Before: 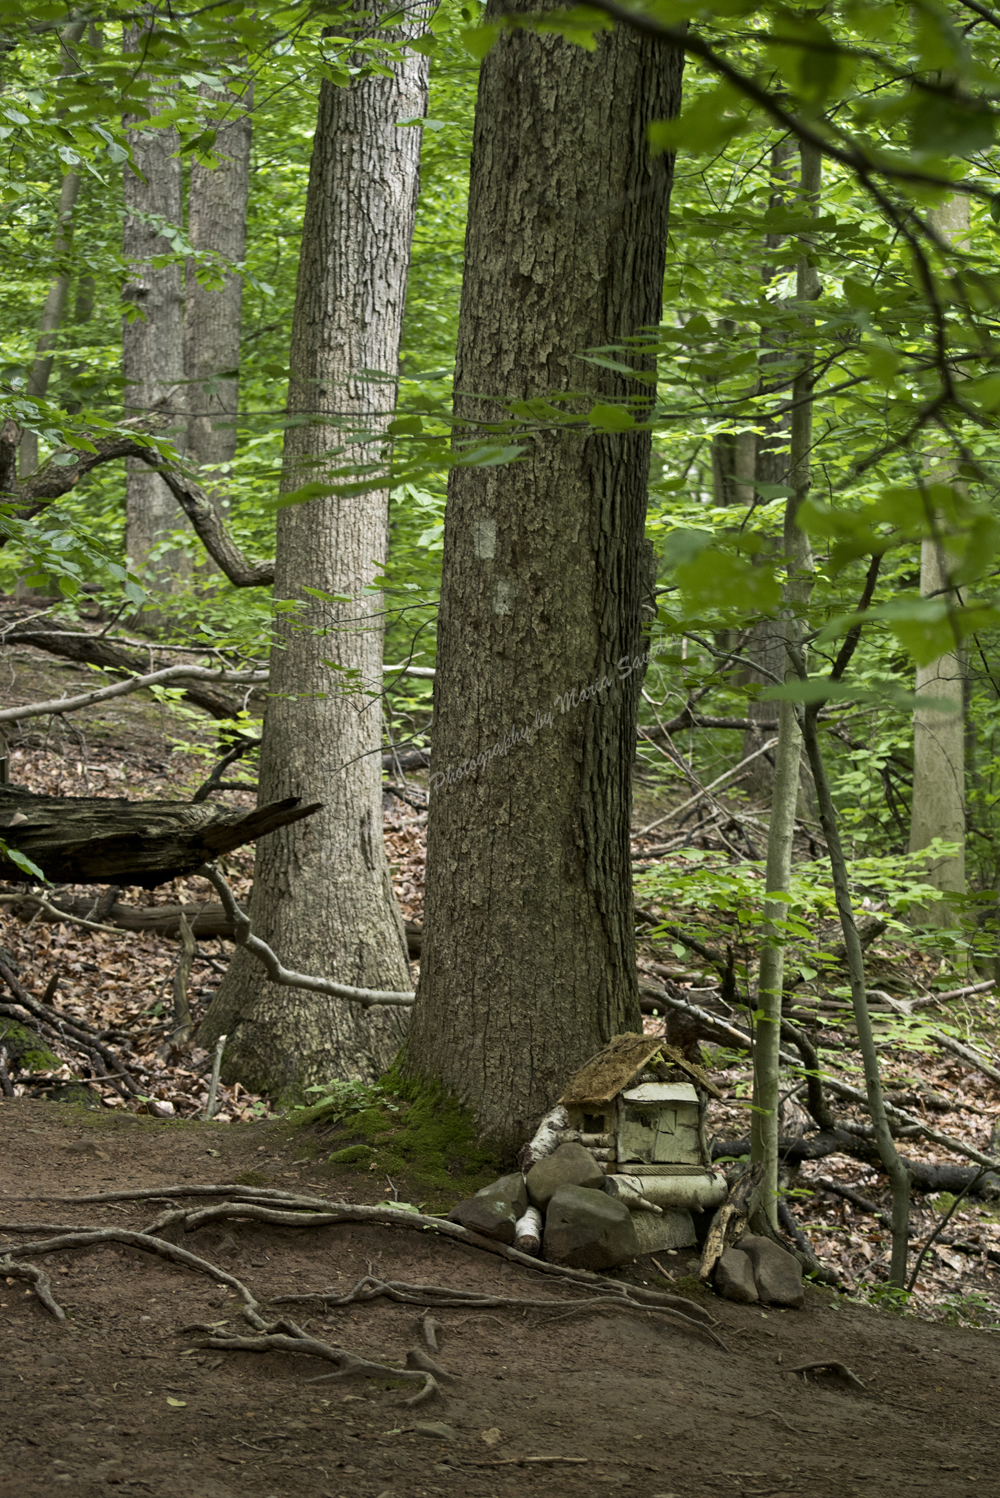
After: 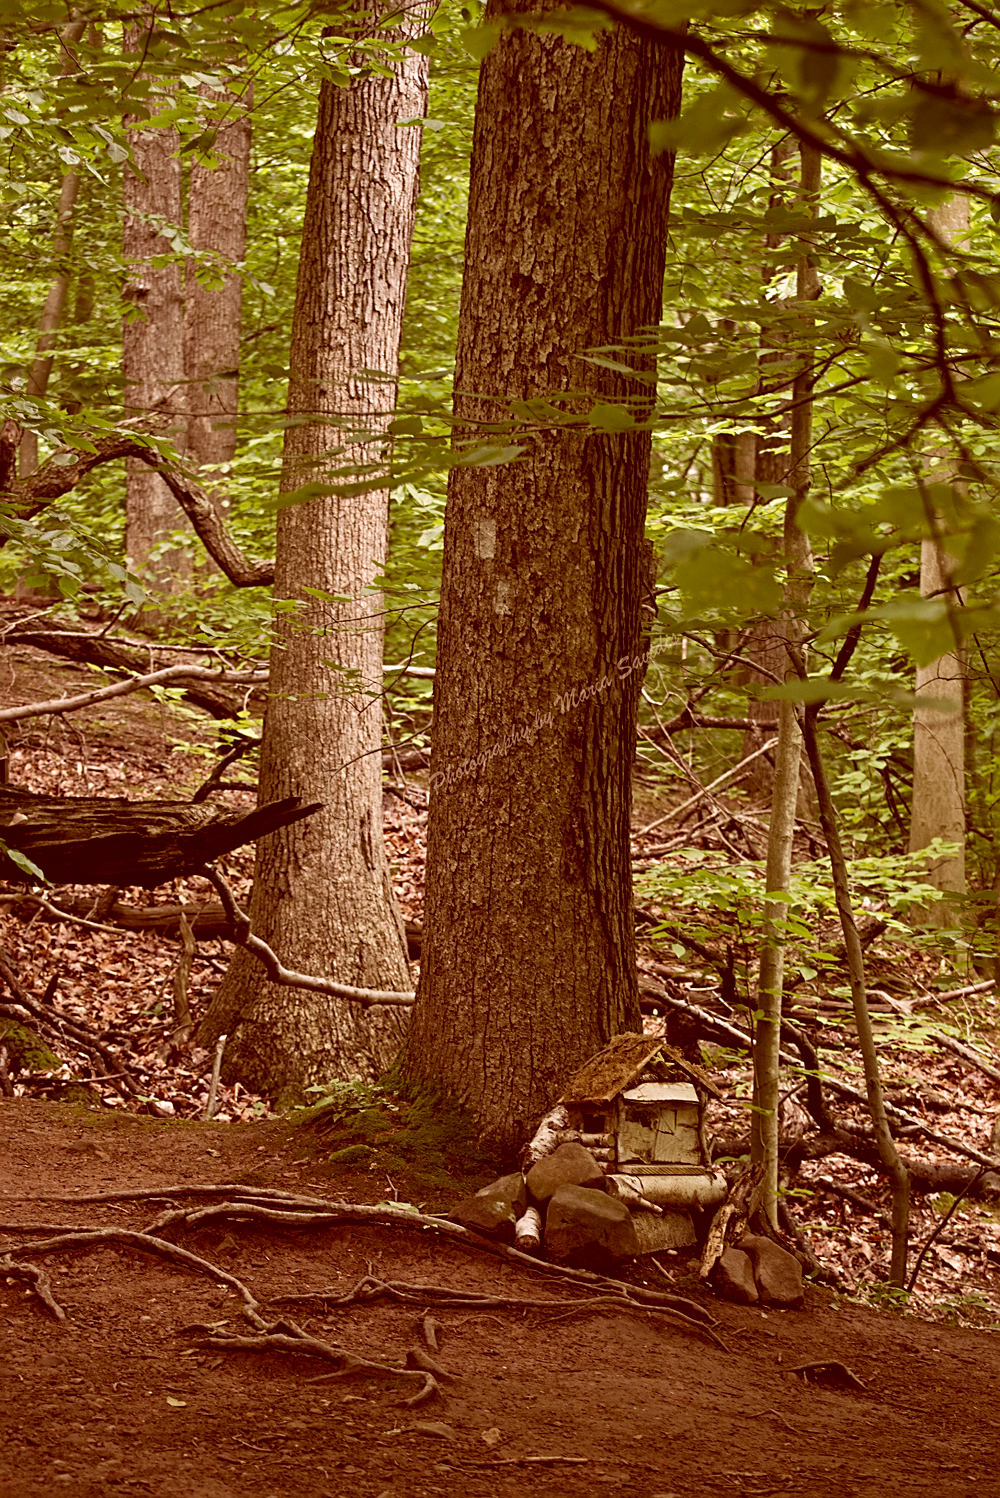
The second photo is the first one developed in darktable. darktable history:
color correction: highlights a* 9.21, highlights b* 8.8, shadows a* 39.82, shadows b* 39.9, saturation 0.815
sharpen: on, module defaults
base curve: curves: ch0 [(0, 0) (0.283, 0.295) (1, 1)], preserve colors none
